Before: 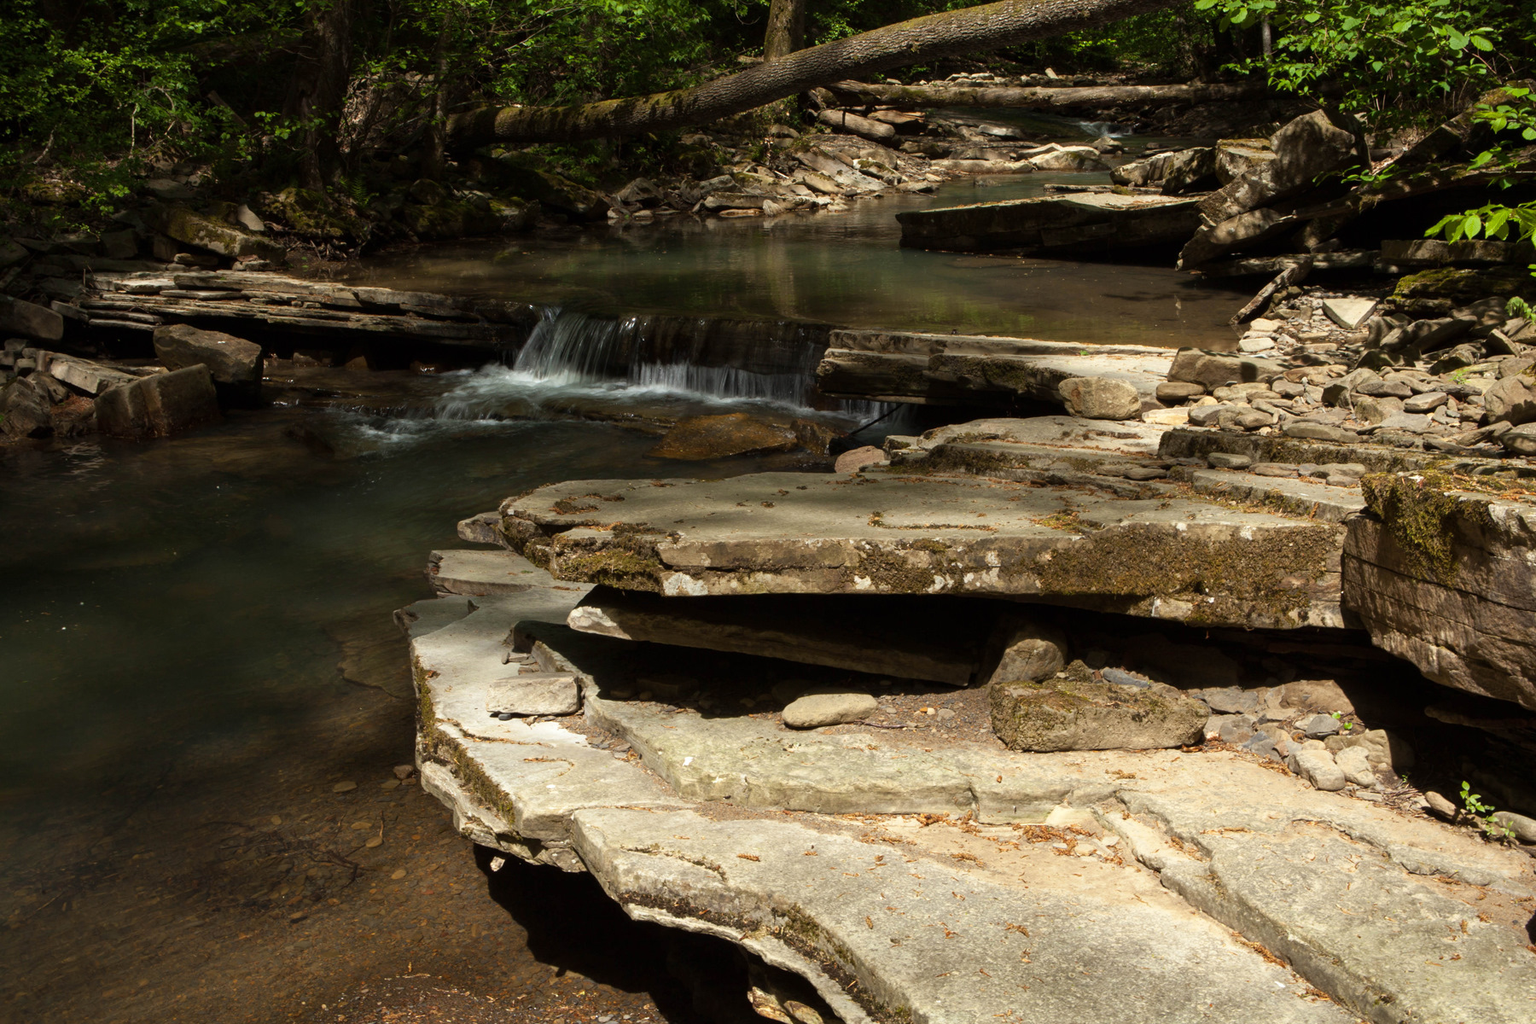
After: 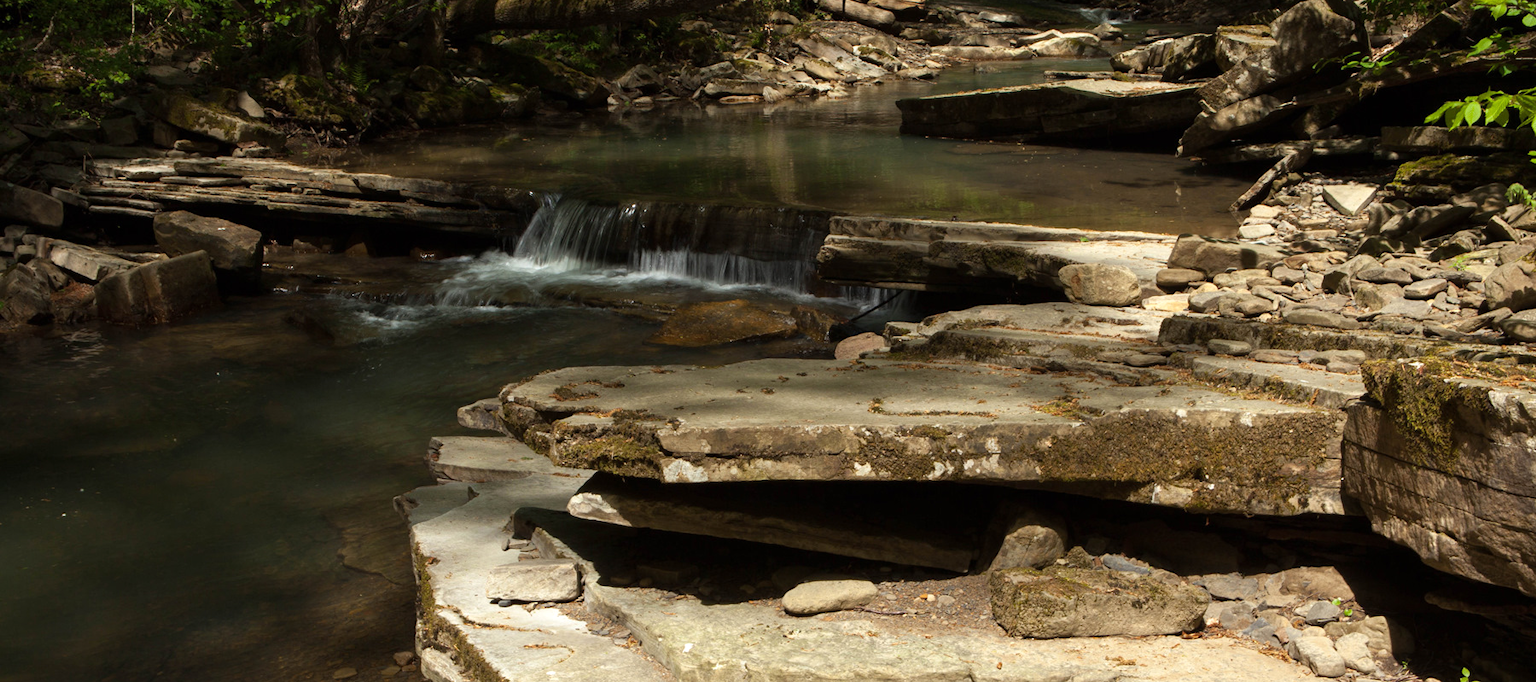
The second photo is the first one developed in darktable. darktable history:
crop: top 11.166%, bottom 22.168%
exposure: exposure 0.081 EV, compensate highlight preservation false
